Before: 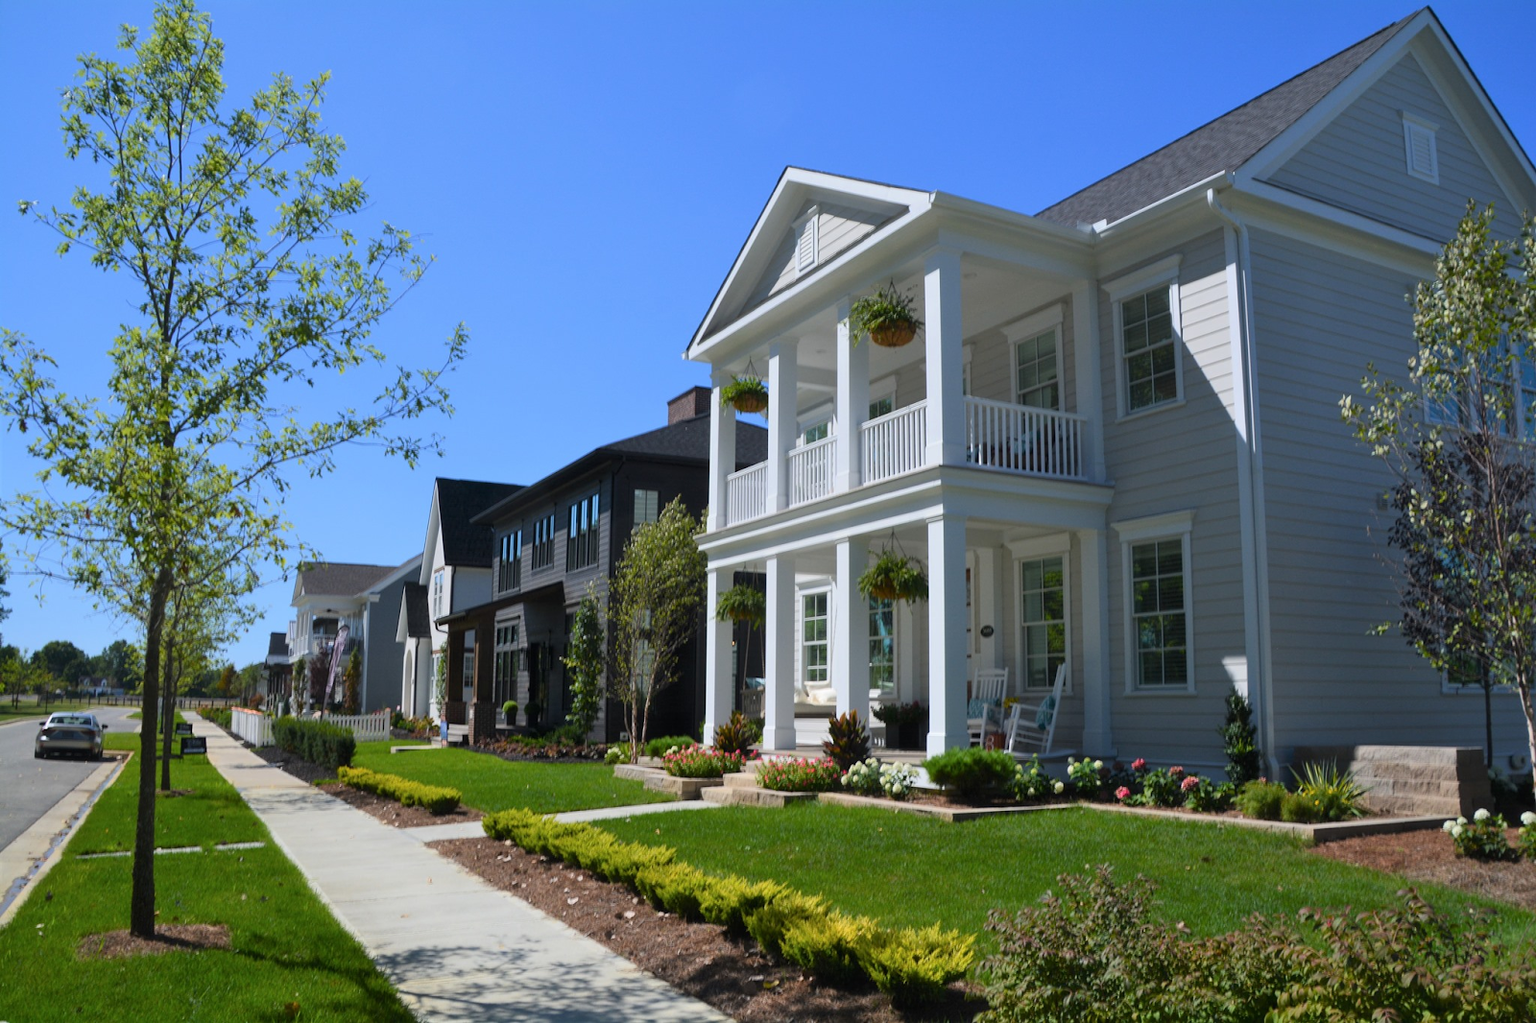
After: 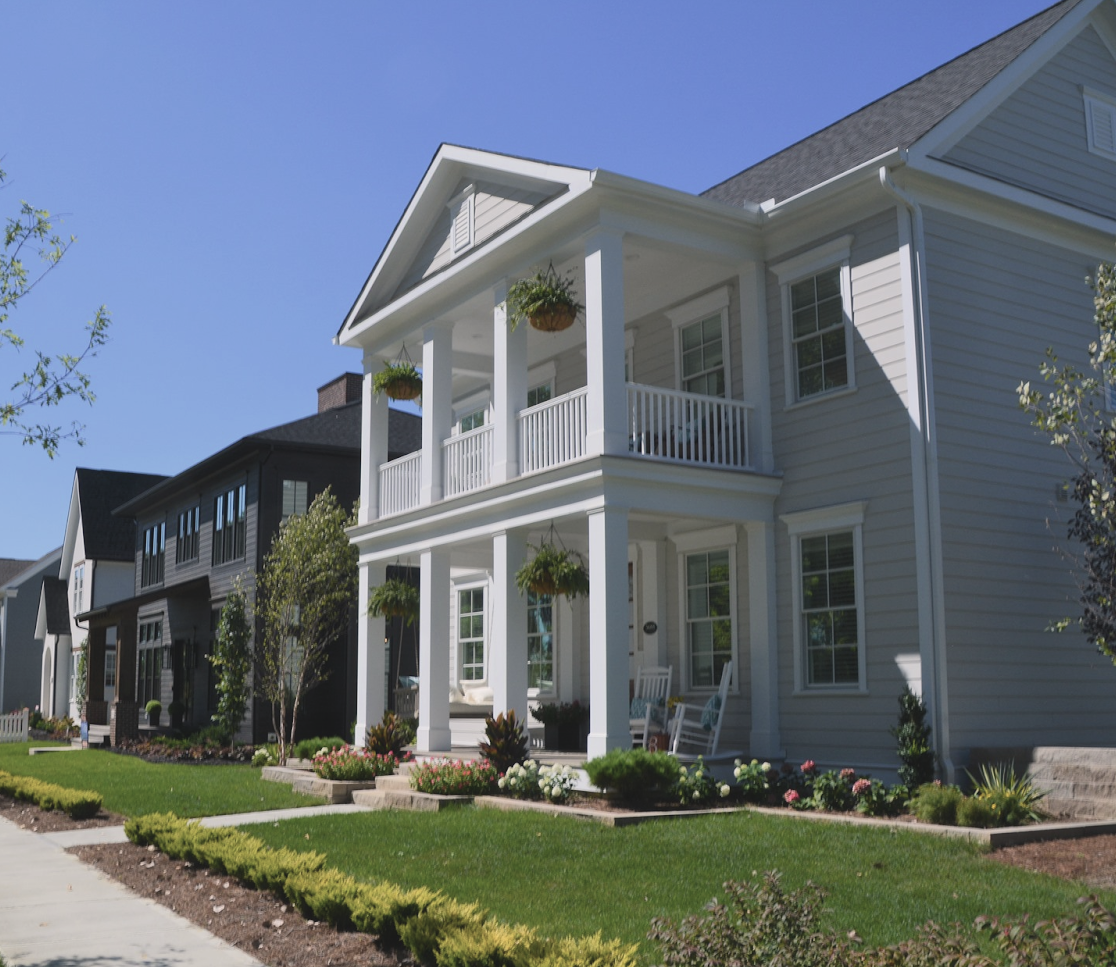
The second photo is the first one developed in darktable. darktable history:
tone equalizer: -7 EV 0.09 EV, edges refinement/feathering 500, mask exposure compensation -1.57 EV, preserve details no
color balance rgb: highlights gain › chroma 1.409%, highlights gain › hue 50.77°, global offset › luminance 0.705%, linear chroma grading › global chroma 9.07%, perceptual saturation grading › global saturation 0.328%, contrast -9.984%
crop and rotate: left 23.67%, top 2.905%, right 6.552%, bottom 6.352%
contrast brightness saturation: contrast 0.101, saturation -0.353
